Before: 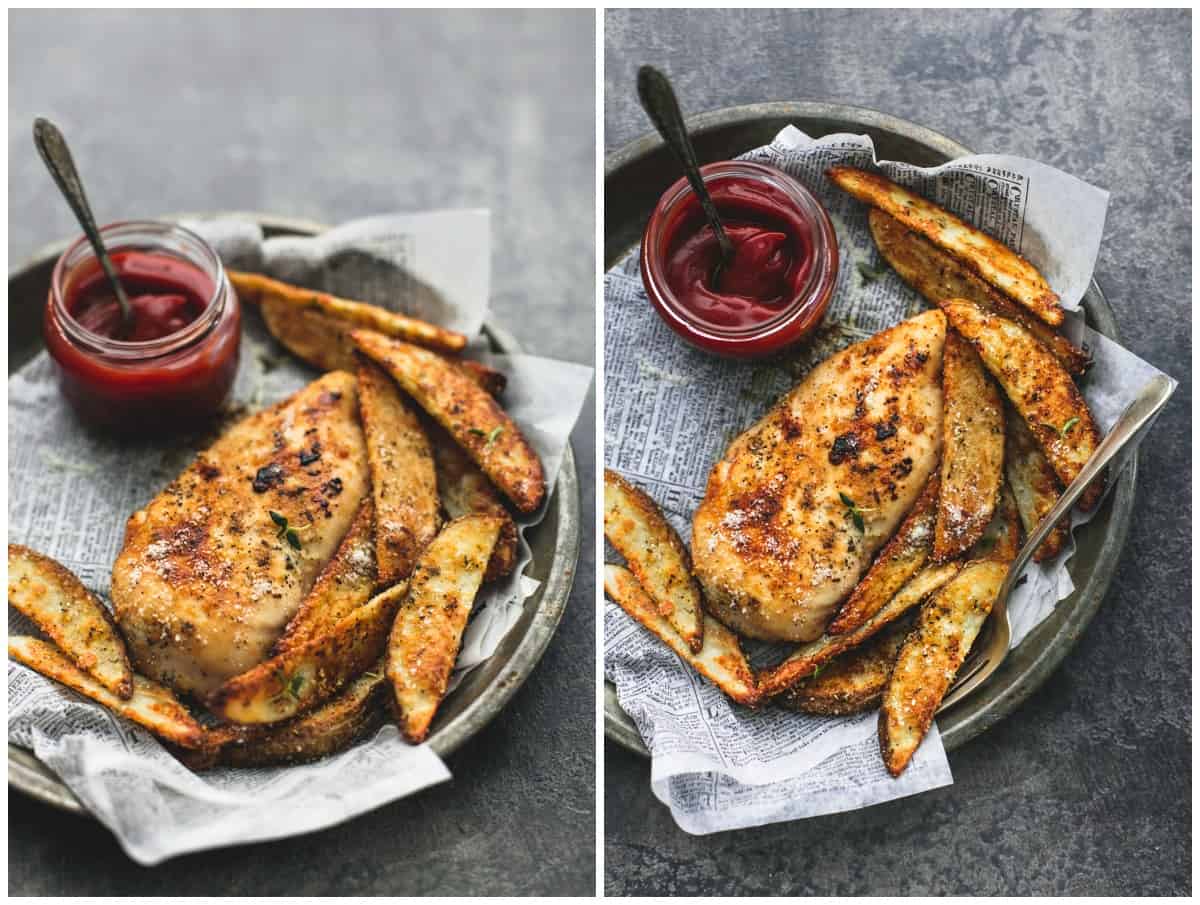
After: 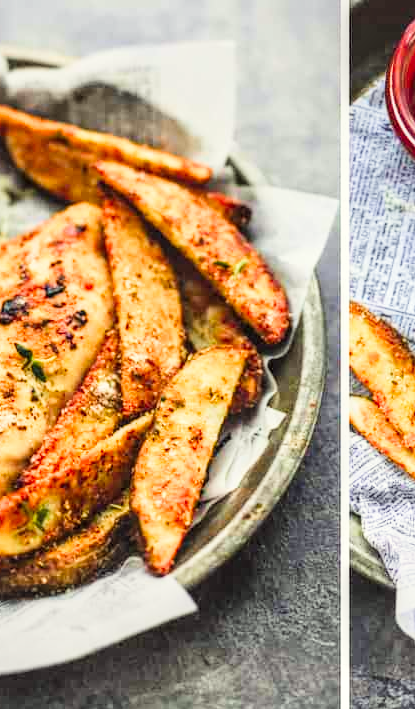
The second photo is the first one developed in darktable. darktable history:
crop and rotate: left 21.323%, top 18.59%, right 44.013%, bottom 2.992%
color correction: highlights a* -0.862, highlights b* 4.46, shadows a* 3.52
filmic rgb: black relative exposure -8.02 EV, white relative exposure 3.99 EV, threshold 5.96 EV, hardness 4.14, contrast 0.997, color science v4 (2020), enable highlight reconstruction true
local contrast: highlights 36%, detail 134%
contrast brightness saturation: contrast 0.2, brightness 0.203, saturation 0.794
exposure: black level correction 0, exposure 0.5 EV, compensate highlight preservation false
